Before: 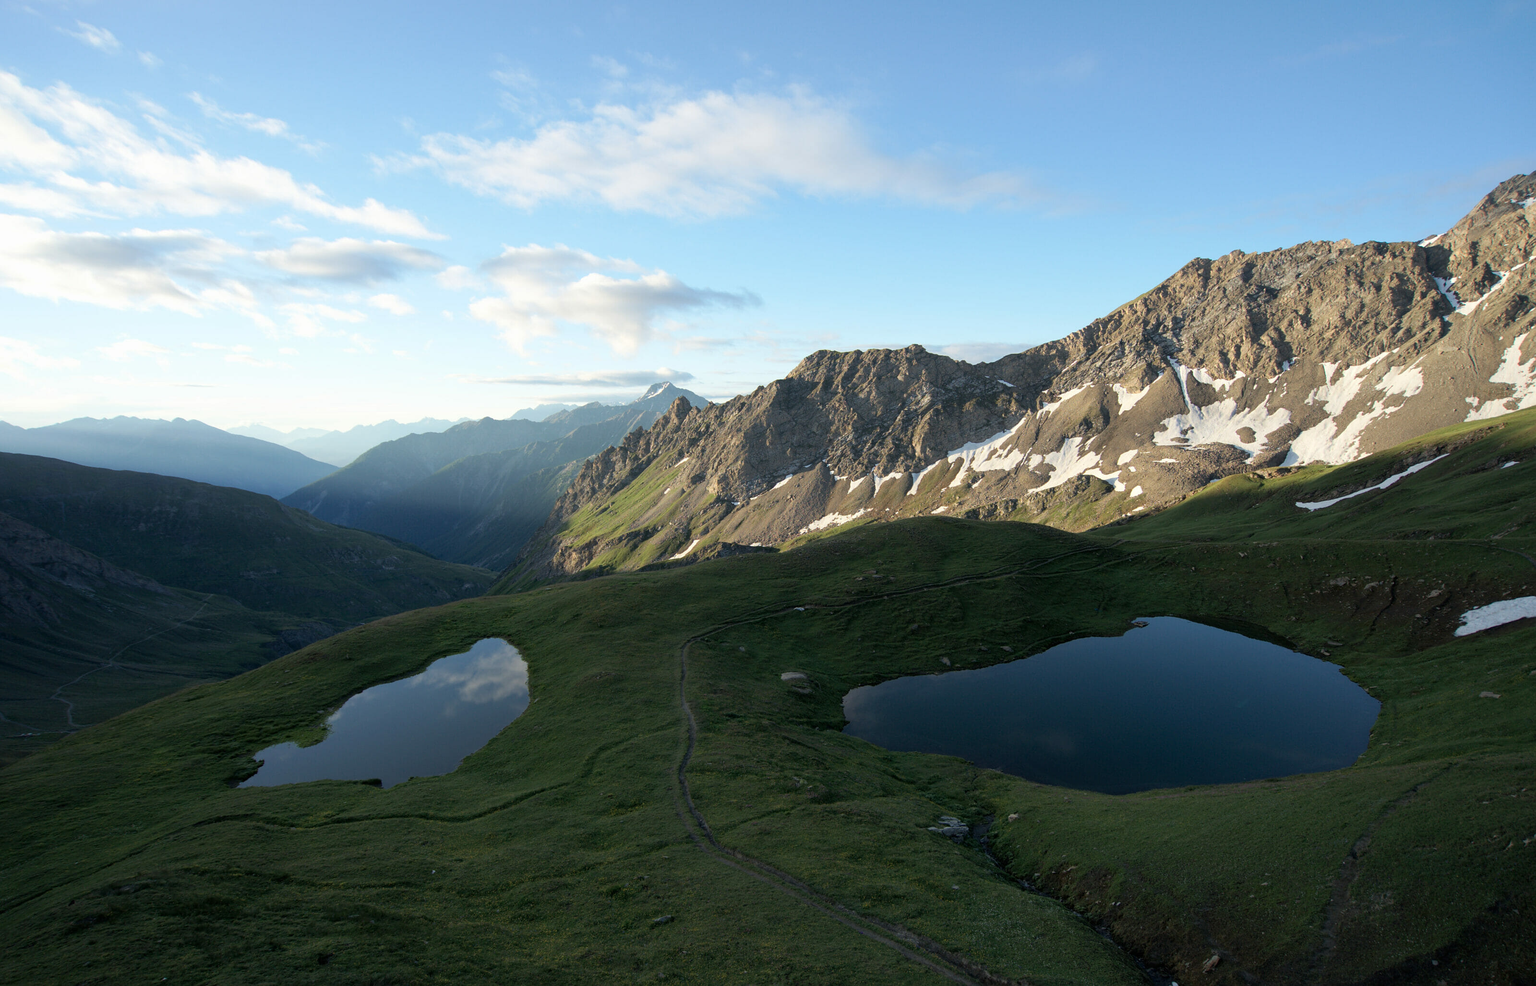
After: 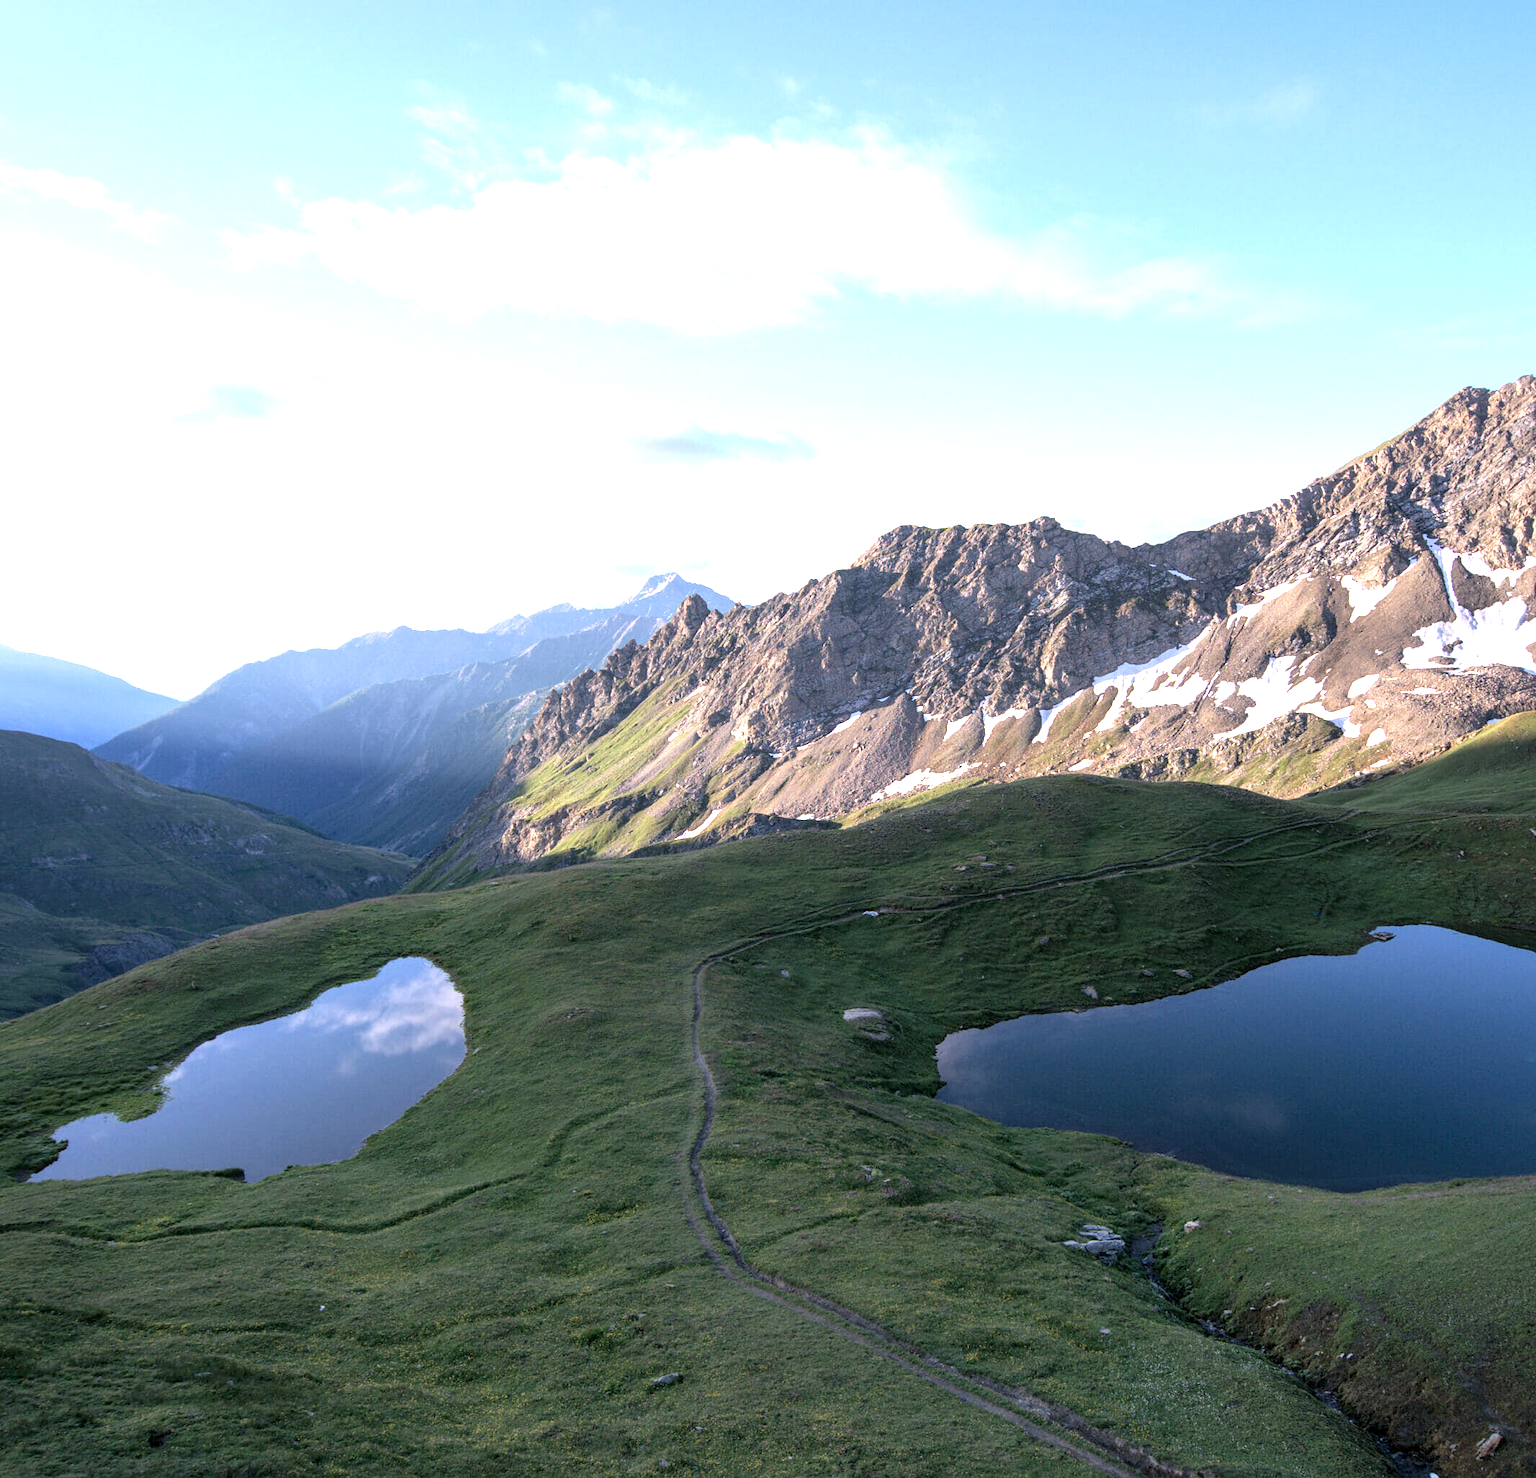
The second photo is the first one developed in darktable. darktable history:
exposure: black level correction 0, exposure 1.5 EV, compensate exposure bias true, compensate highlight preservation false
white balance: red 1.042, blue 1.17
graduated density: rotation 5.63°, offset 76.9
crop and rotate: left 14.292%, right 19.041%
local contrast: on, module defaults
